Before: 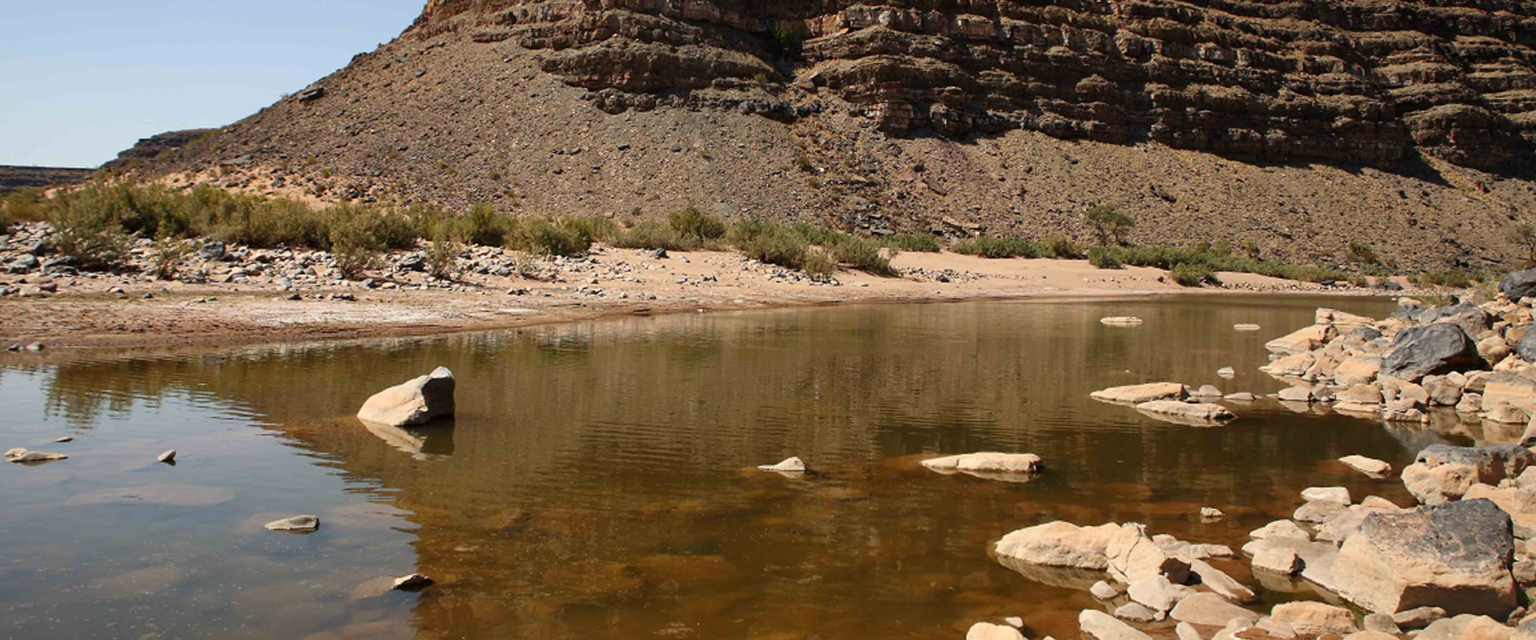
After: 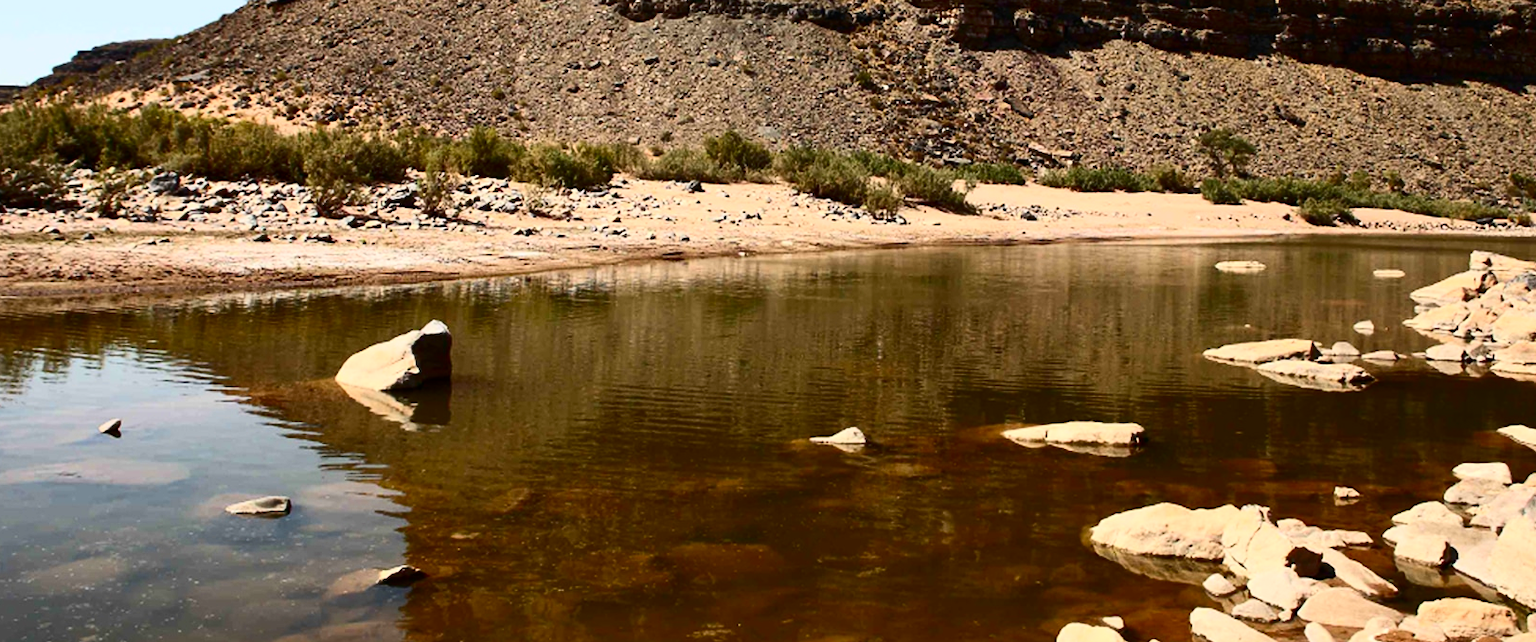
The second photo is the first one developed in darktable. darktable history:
contrast brightness saturation: contrast 0.399, brightness 0.052, saturation 0.265
crop and rotate: left 4.823%, top 15.171%, right 10.677%
